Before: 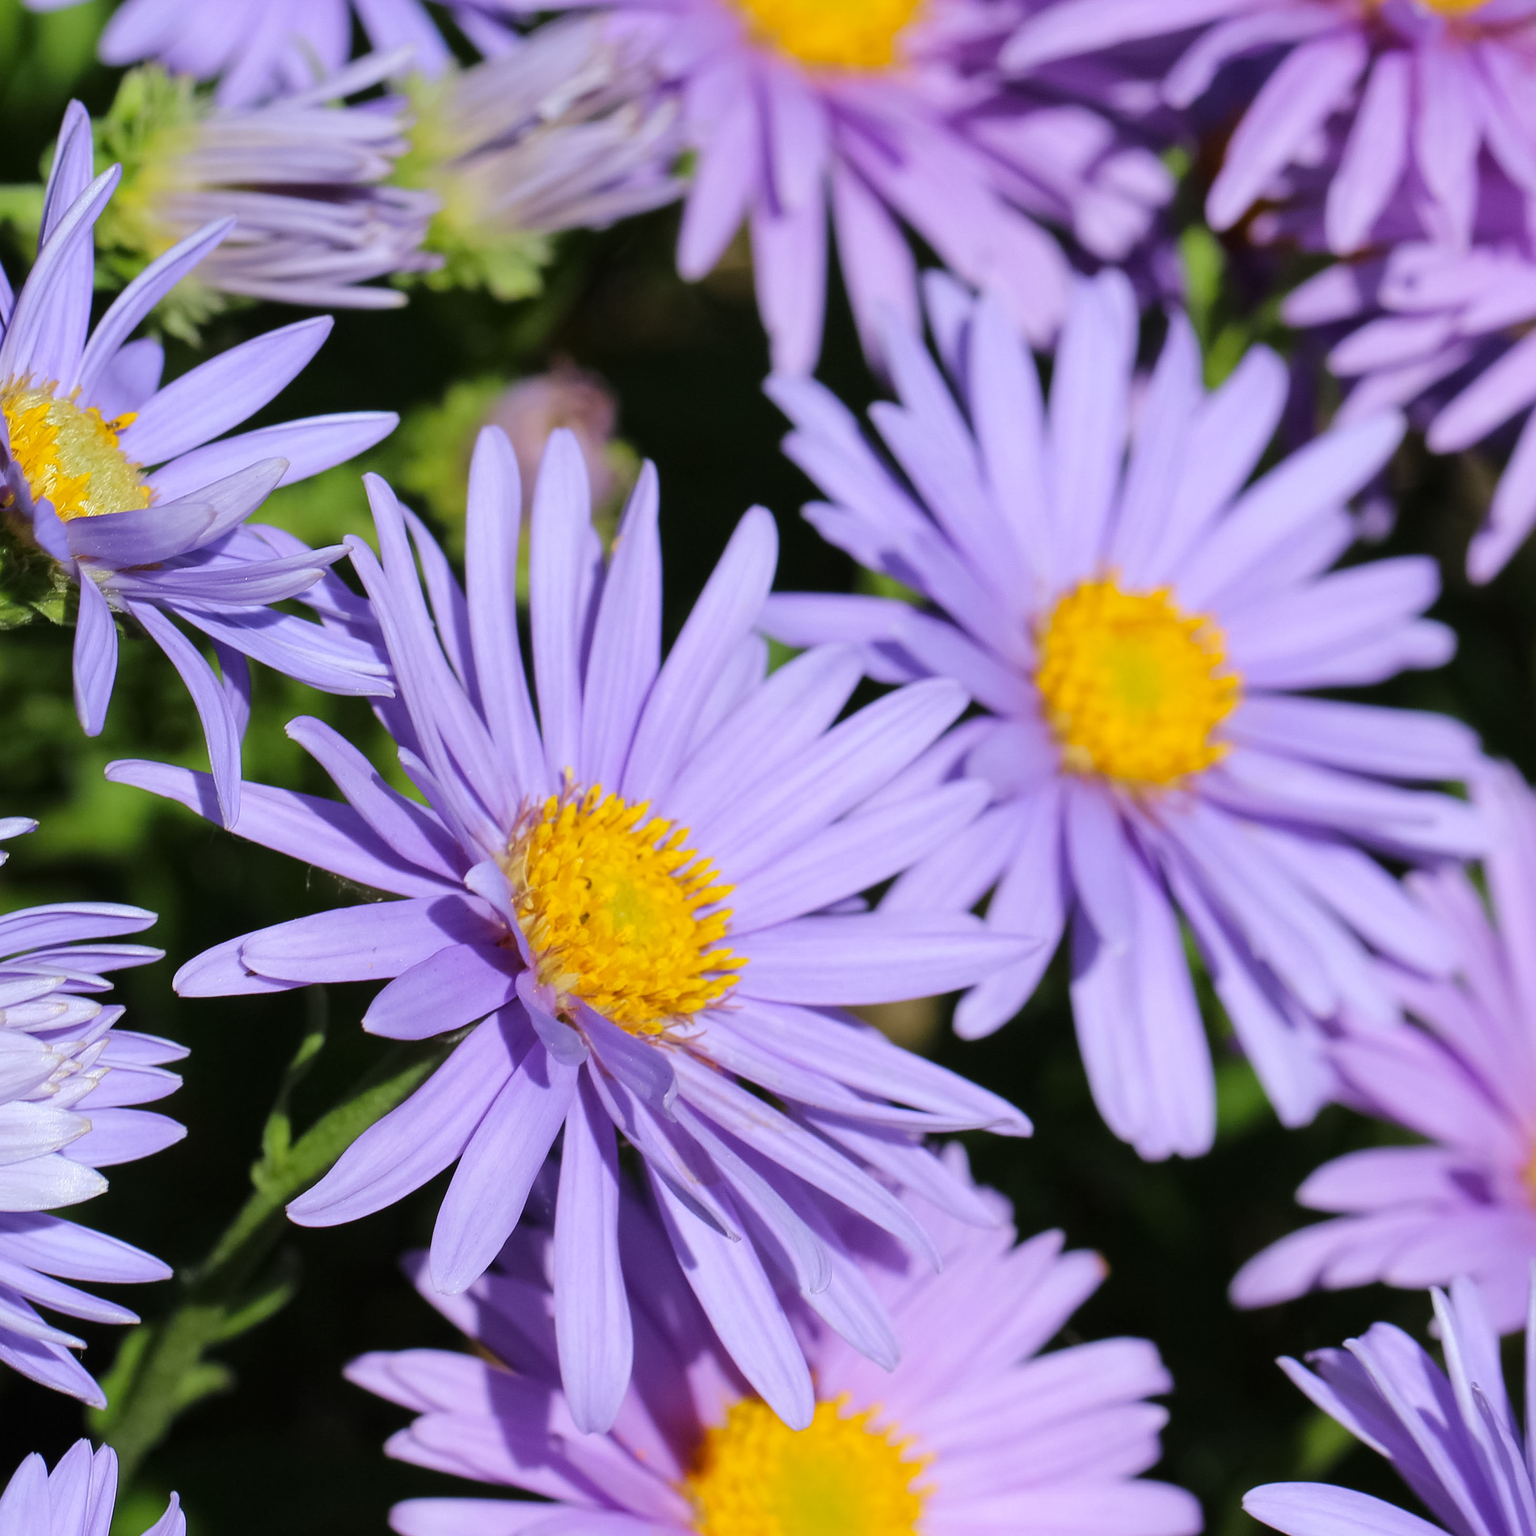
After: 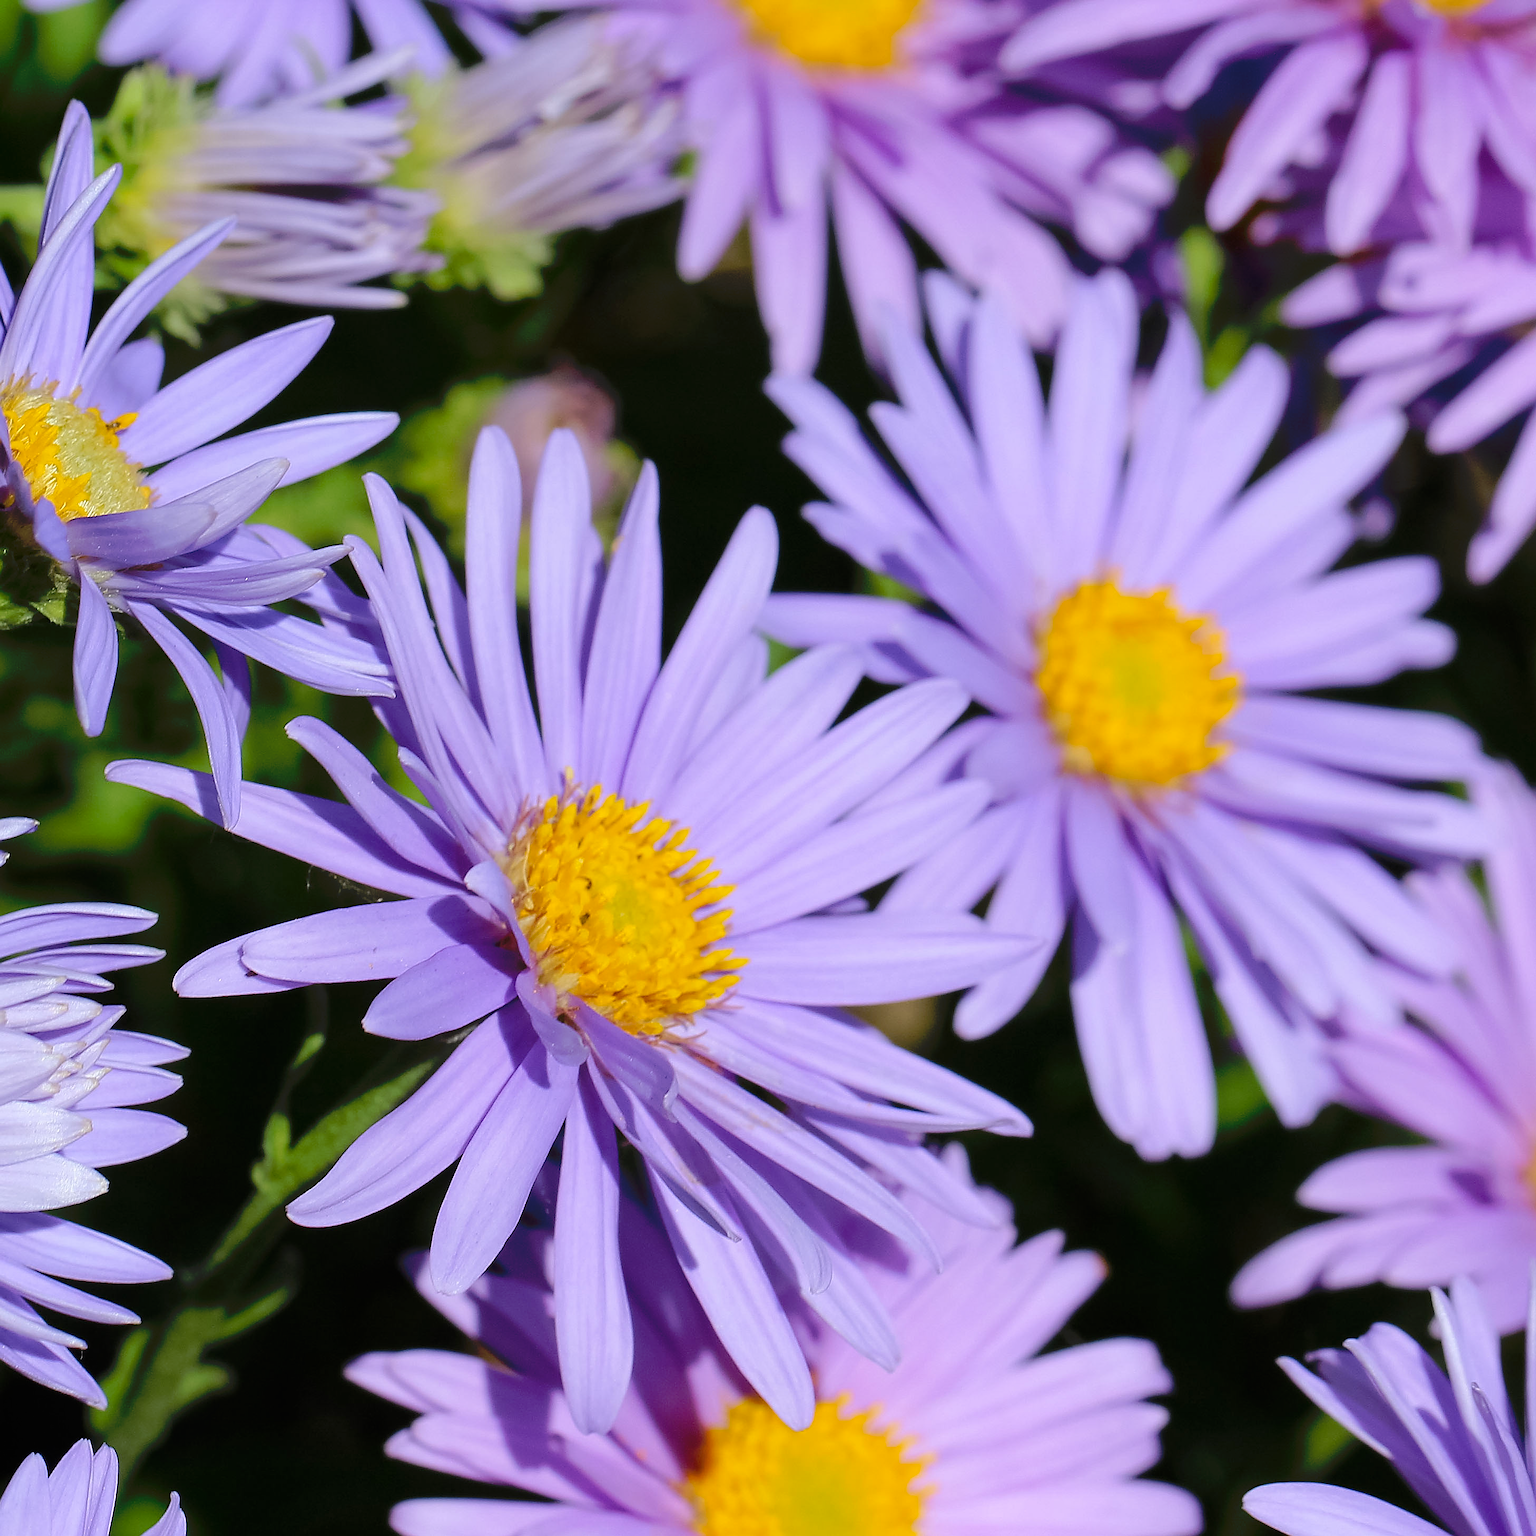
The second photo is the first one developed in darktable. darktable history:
local contrast: mode bilateral grid, contrast 100, coarseness 100, detail 91%, midtone range 0.2
sharpen: radius 1.4, amount 1.25, threshold 0.7
tone curve: curves: ch0 [(0, 0) (0.003, 0.004) (0.011, 0.005) (0.025, 0.014) (0.044, 0.037) (0.069, 0.059) (0.1, 0.096) (0.136, 0.116) (0.177, 0.133) (0.224, 0.177) (0.277, 0.255) (0.335, 0.319) (0.399, 0.385) (0.468, 0.457) (0.543, 0.545) (0.623, 0.621) (0.709, 0.705) (0.801, 0.801) (0.898, 0.901) (1, 1)], preserve colors none
